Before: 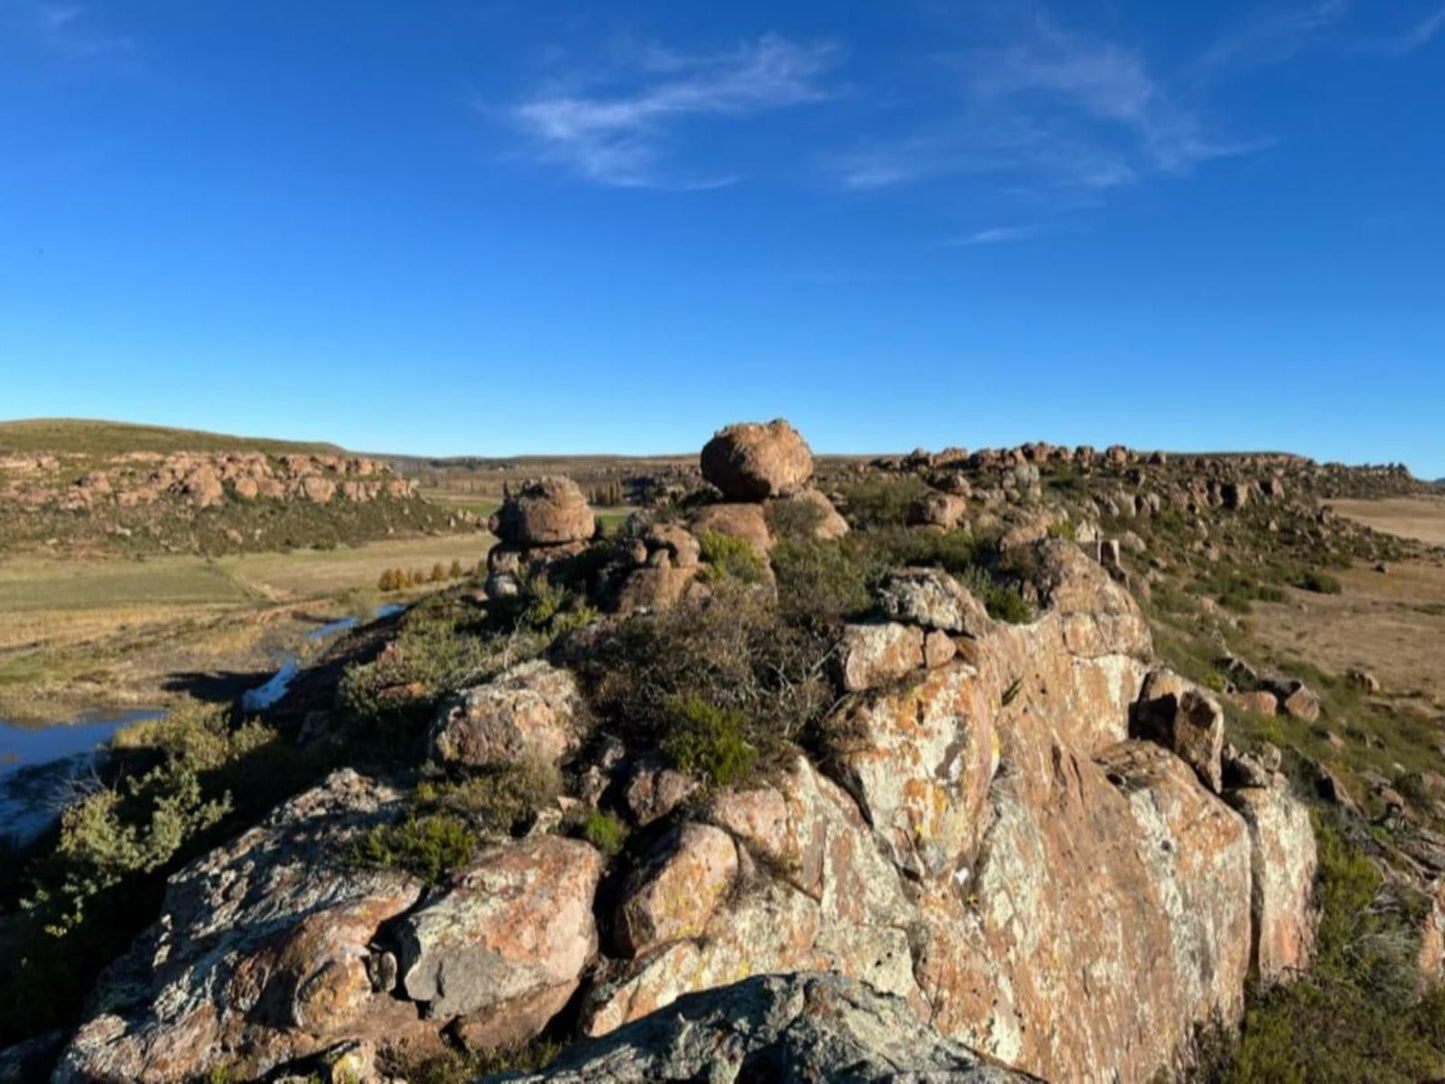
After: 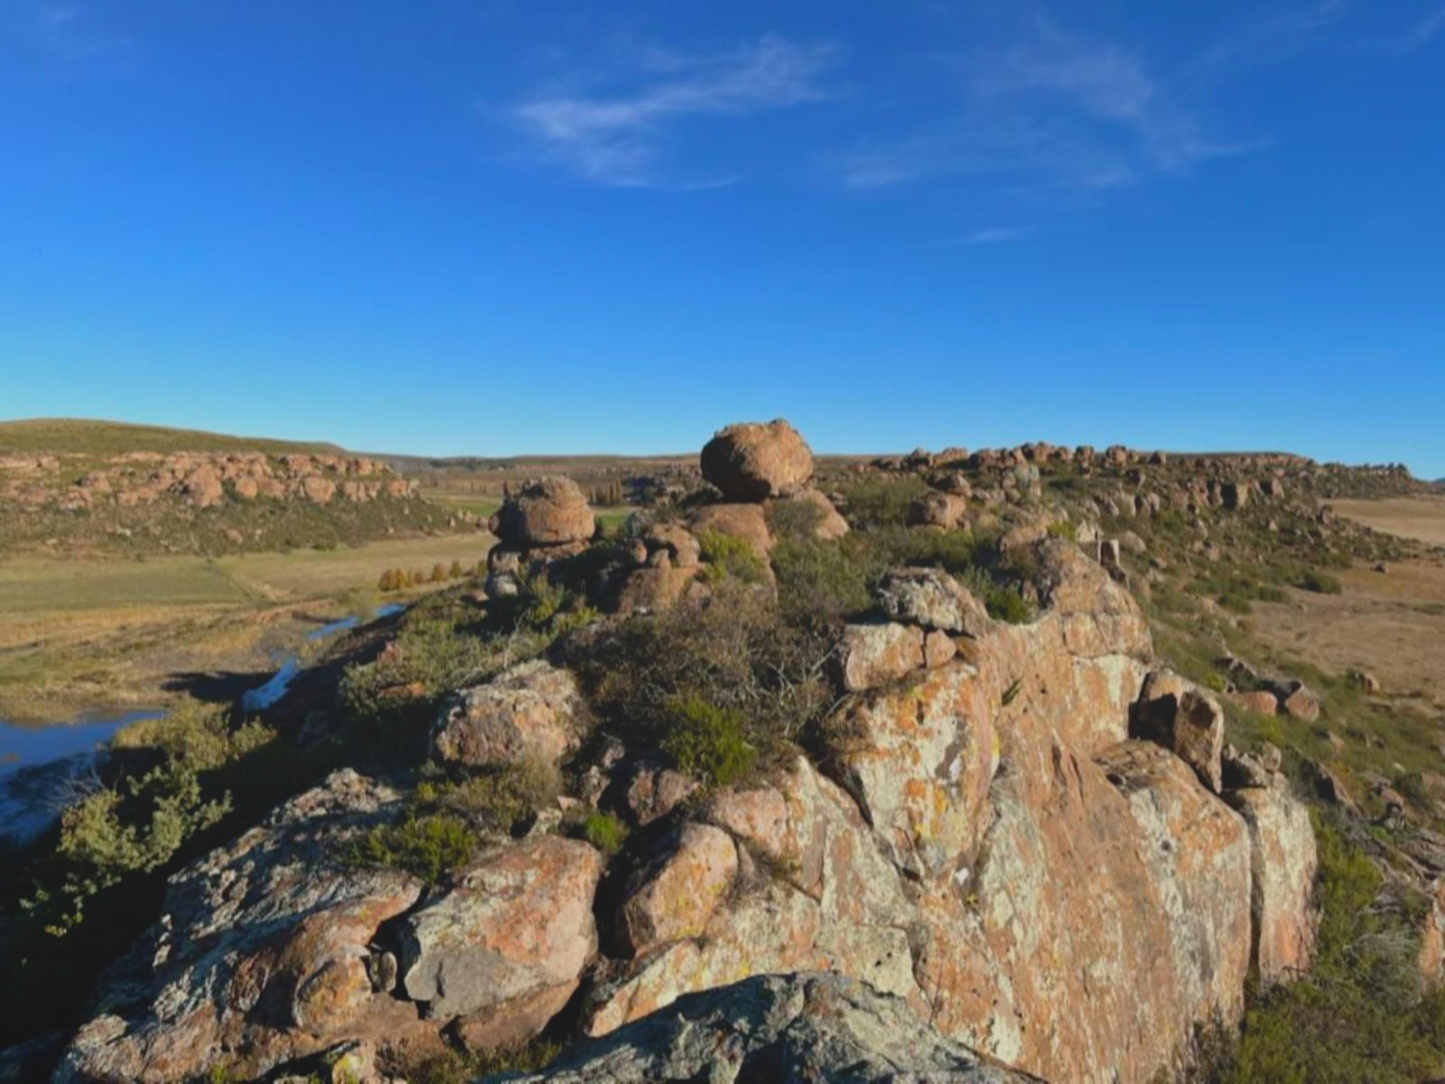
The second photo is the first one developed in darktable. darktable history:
local contrast: detail 69%
